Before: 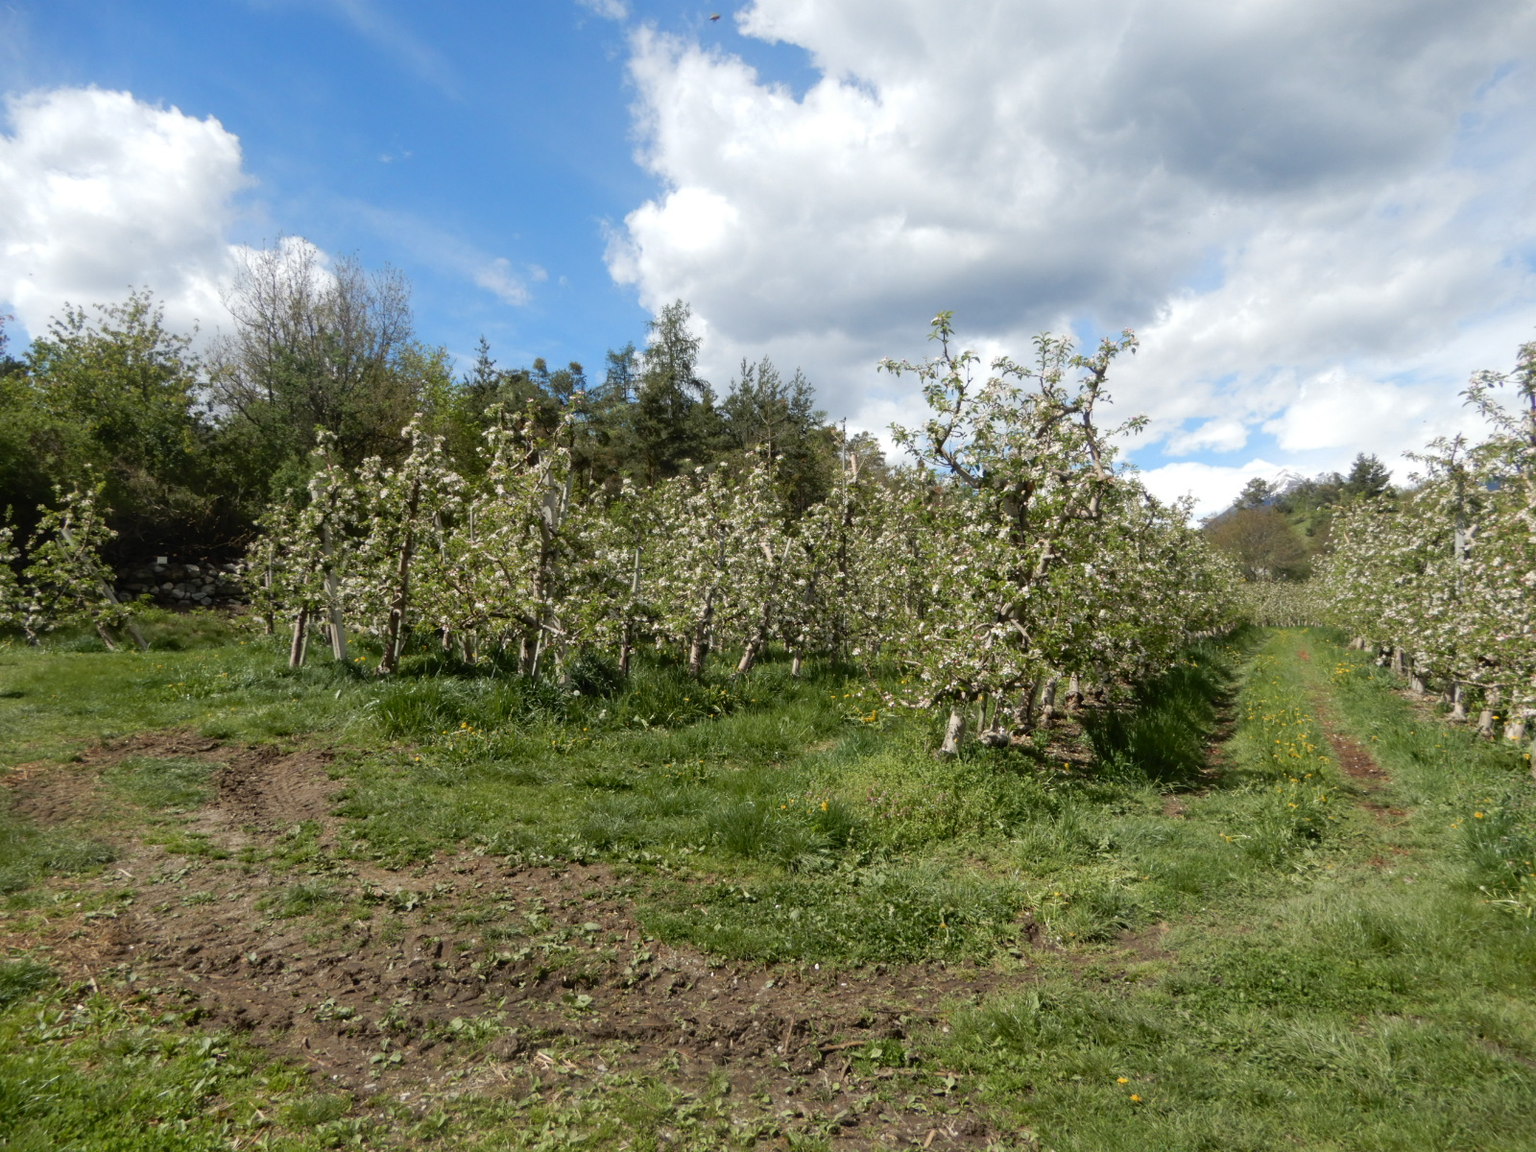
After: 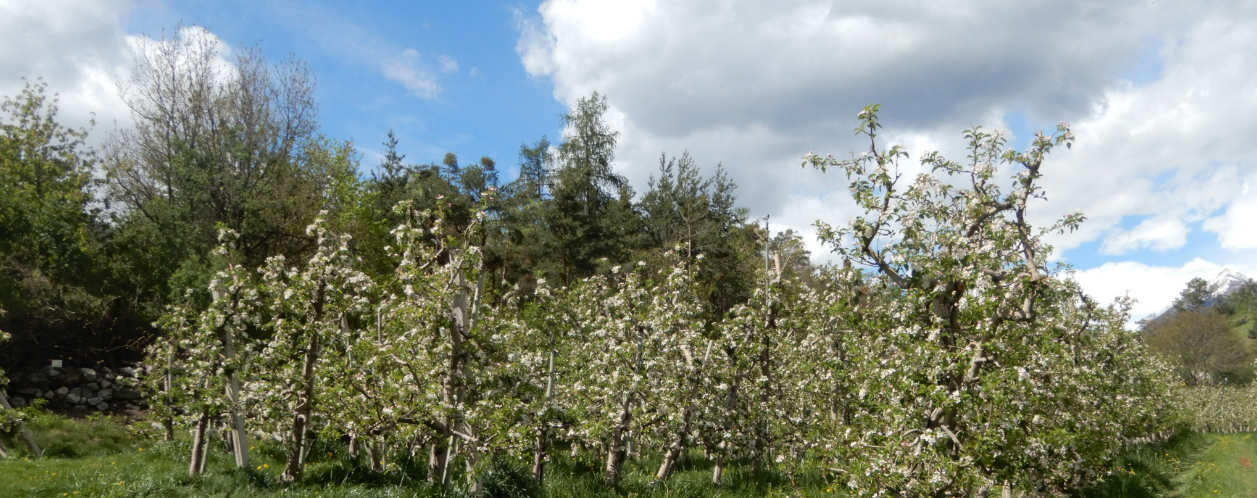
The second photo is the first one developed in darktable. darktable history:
crop: left 7.036%, top 18.398%, right 14.379%, bottom 40.043%
